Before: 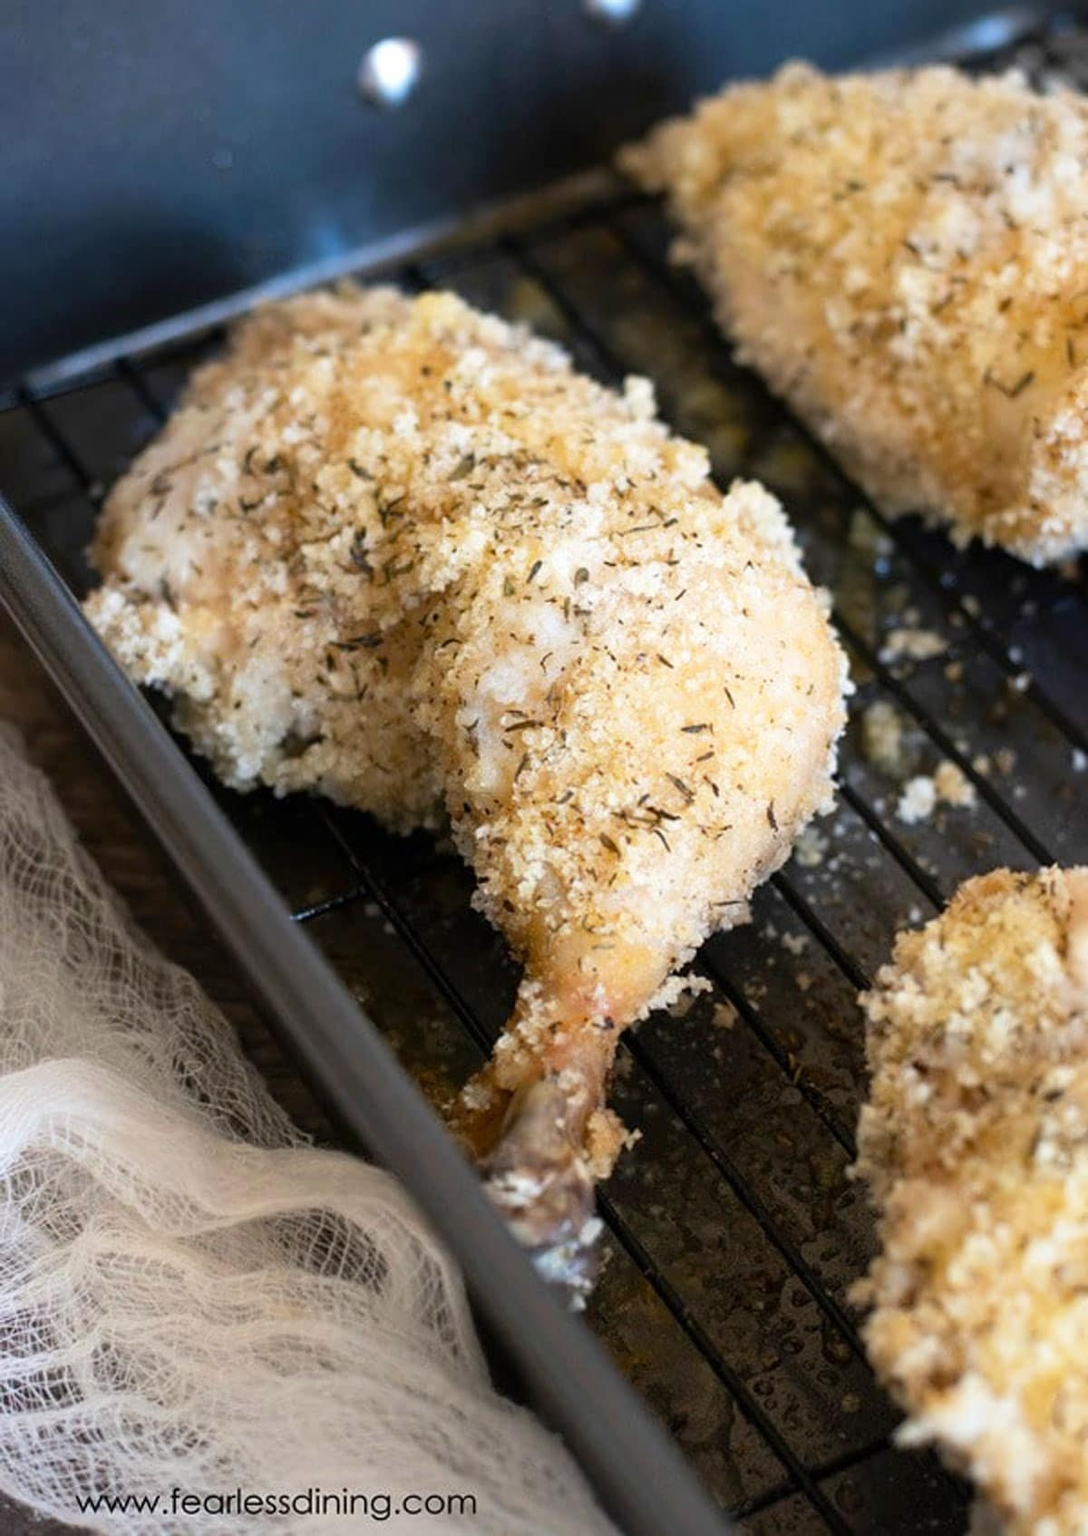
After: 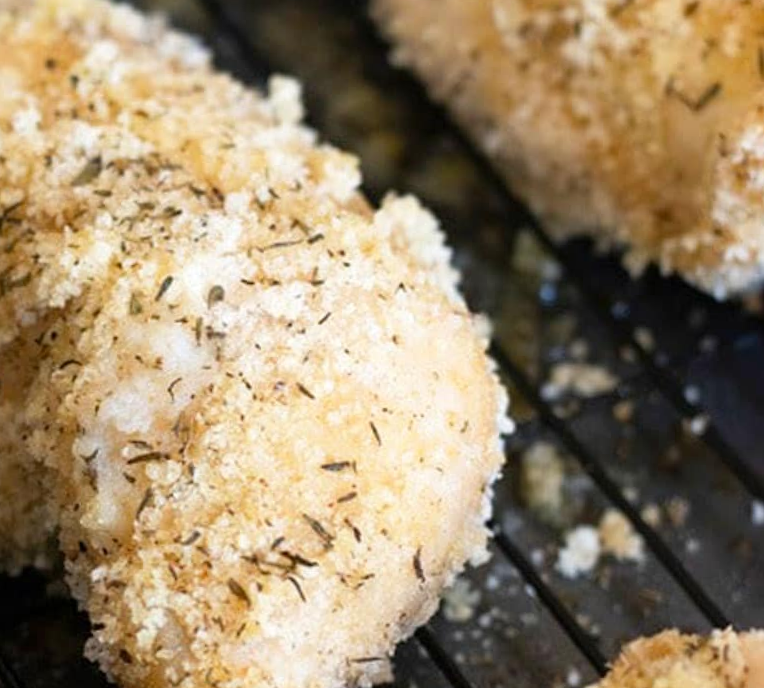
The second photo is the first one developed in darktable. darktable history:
crop: left 36.005%, top 18.293%, right 0.31%, bottom 38.444%
rotate and perspective: rotation 1.57°, crop left 0.018, crop right 0.982, crop top 0.039, crop bottom 0.961
